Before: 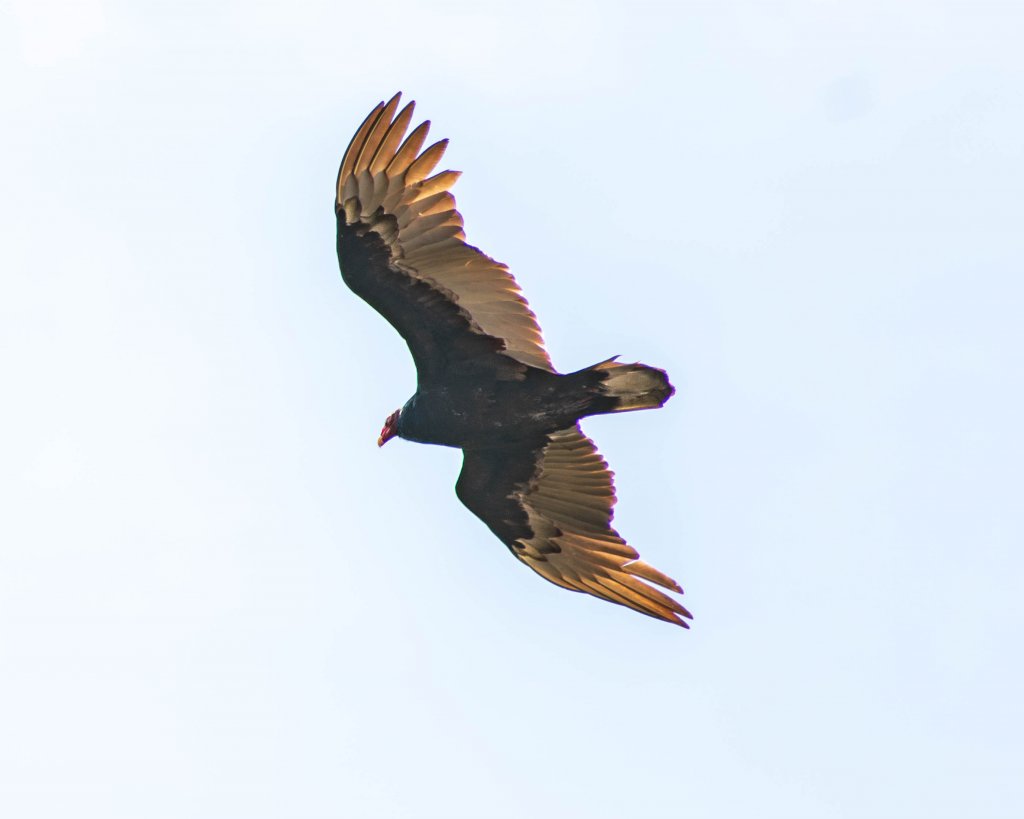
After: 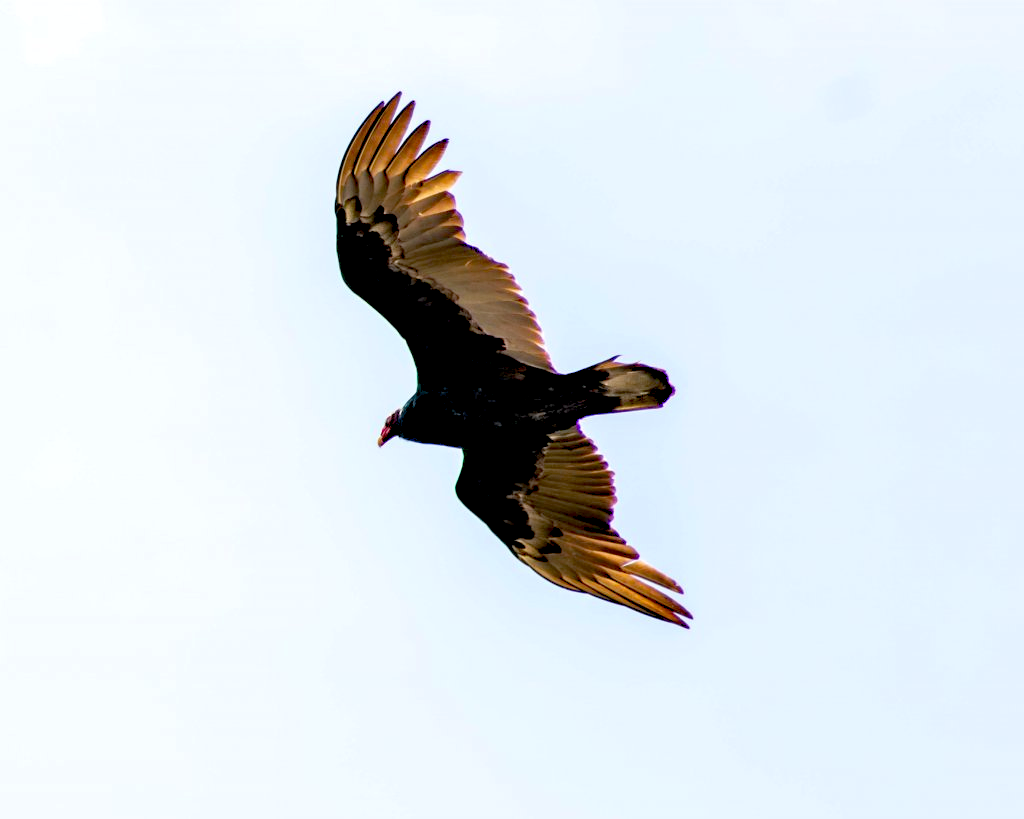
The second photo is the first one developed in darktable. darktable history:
levels: mode automatic, black 0.023%, white 99.97%, levels [0.062, 0.494, 0.925]
exposure: black level correction 0.046, exposure -0.228 EV, compensate highlight preservation false
